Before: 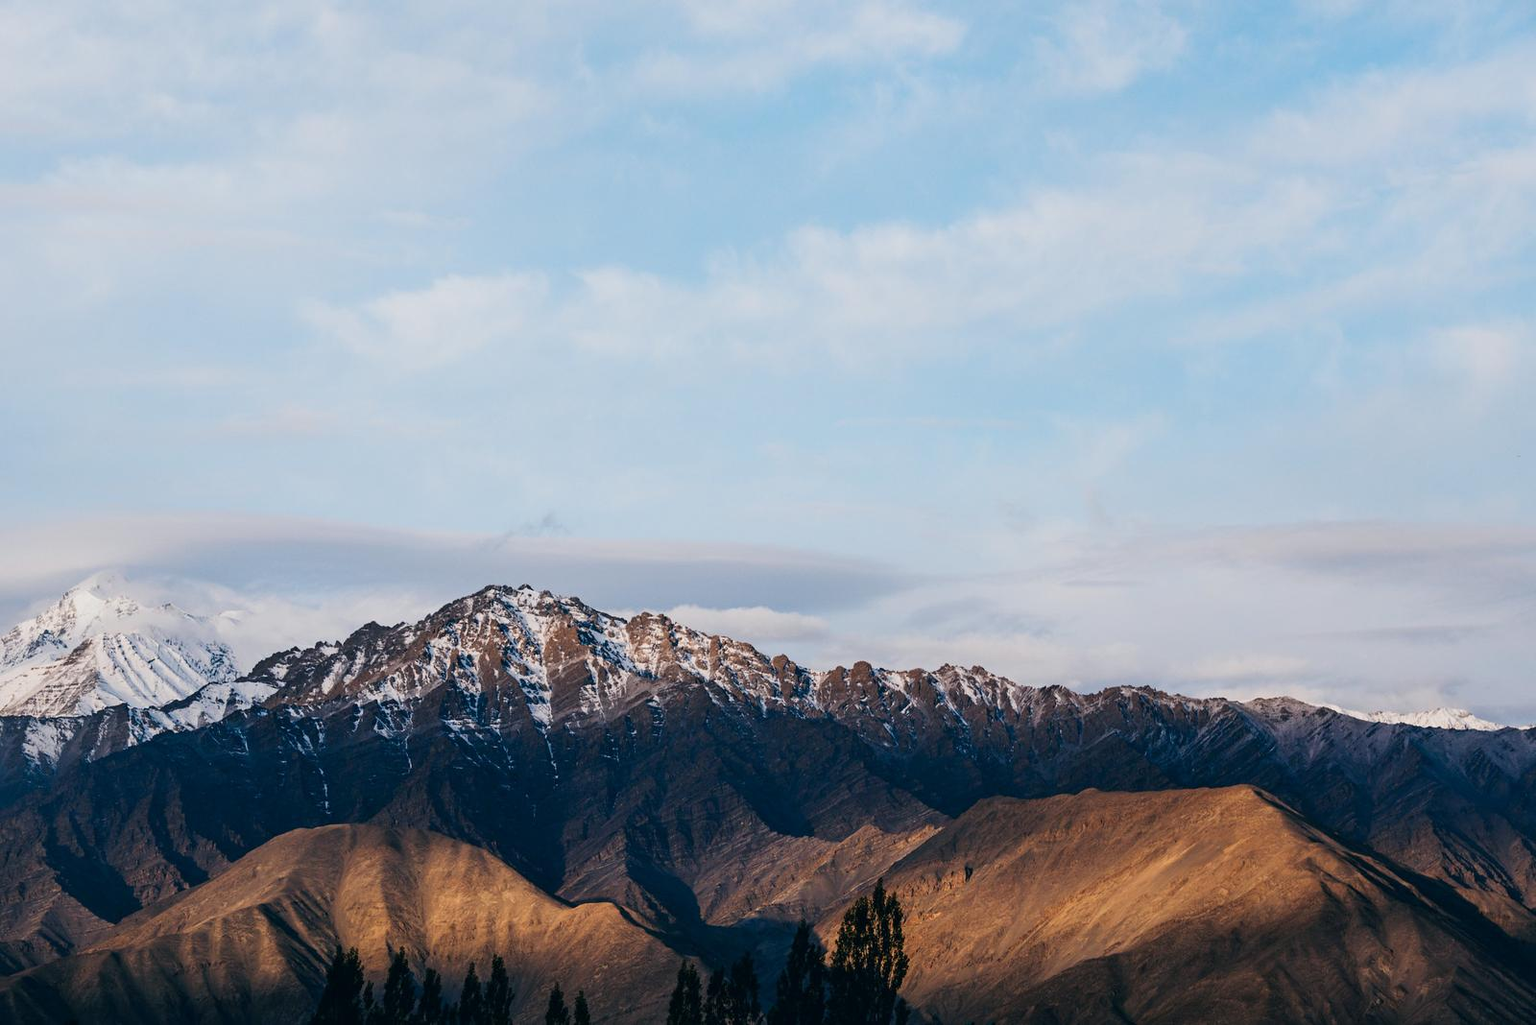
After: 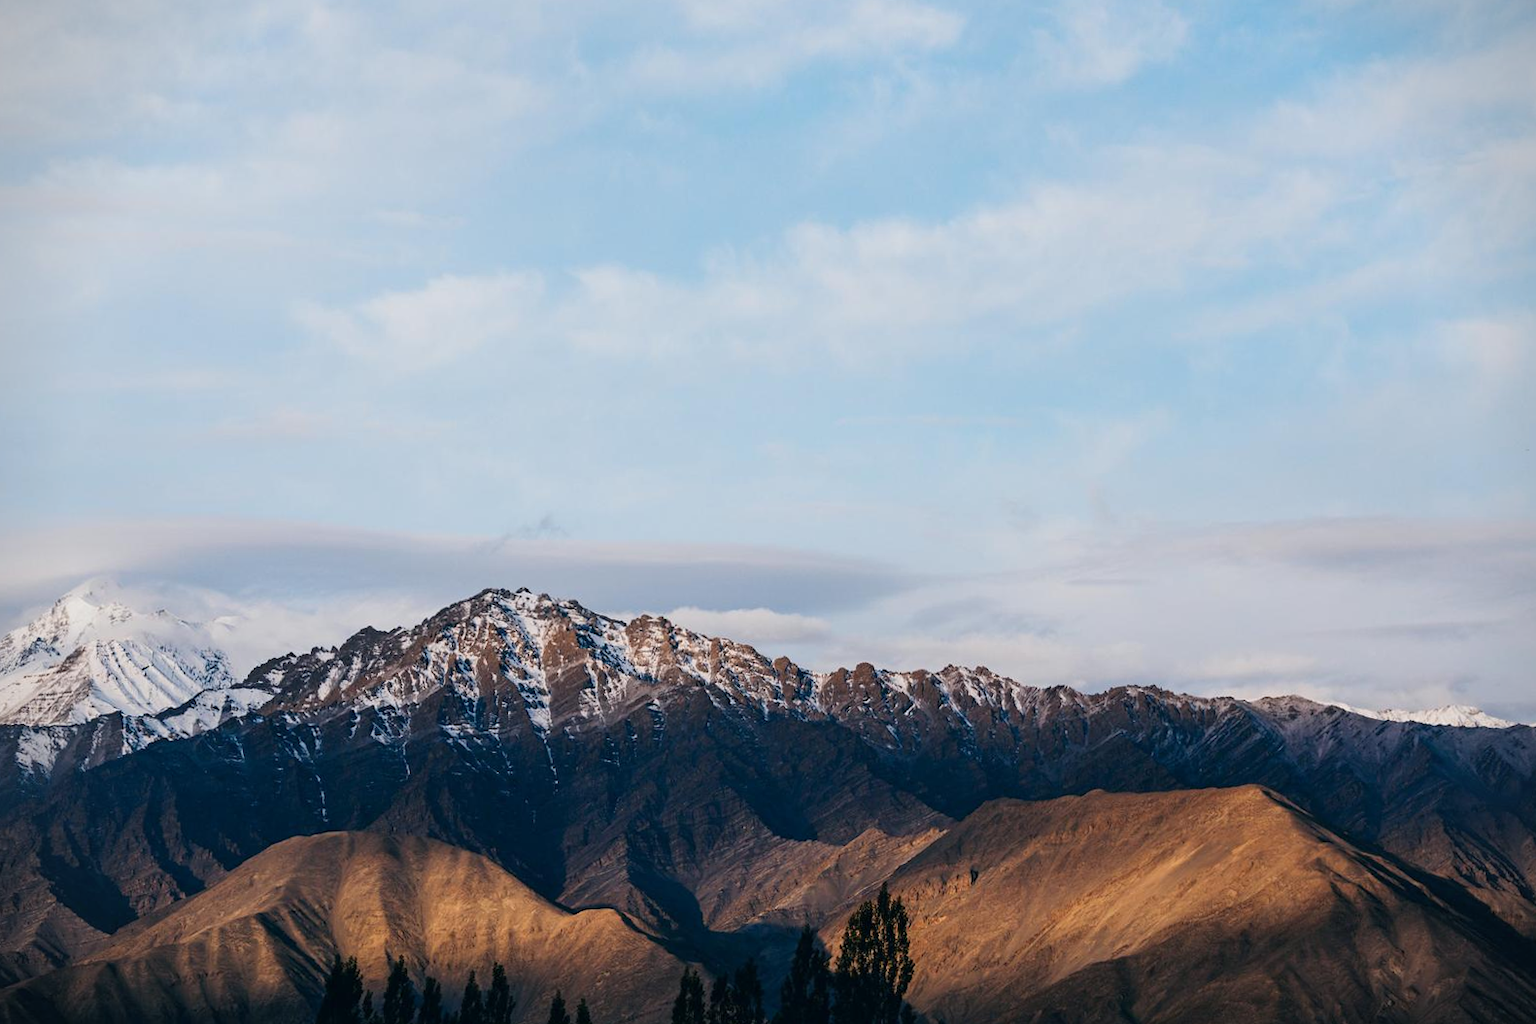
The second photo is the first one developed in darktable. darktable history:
rotate and perspective: rotation -0.45°, automatic cropping original format, crop left 0.008, crop right 0.992, crop top 0.012, crop bottom 0.988
vignetting: fall-off start 91.19%
